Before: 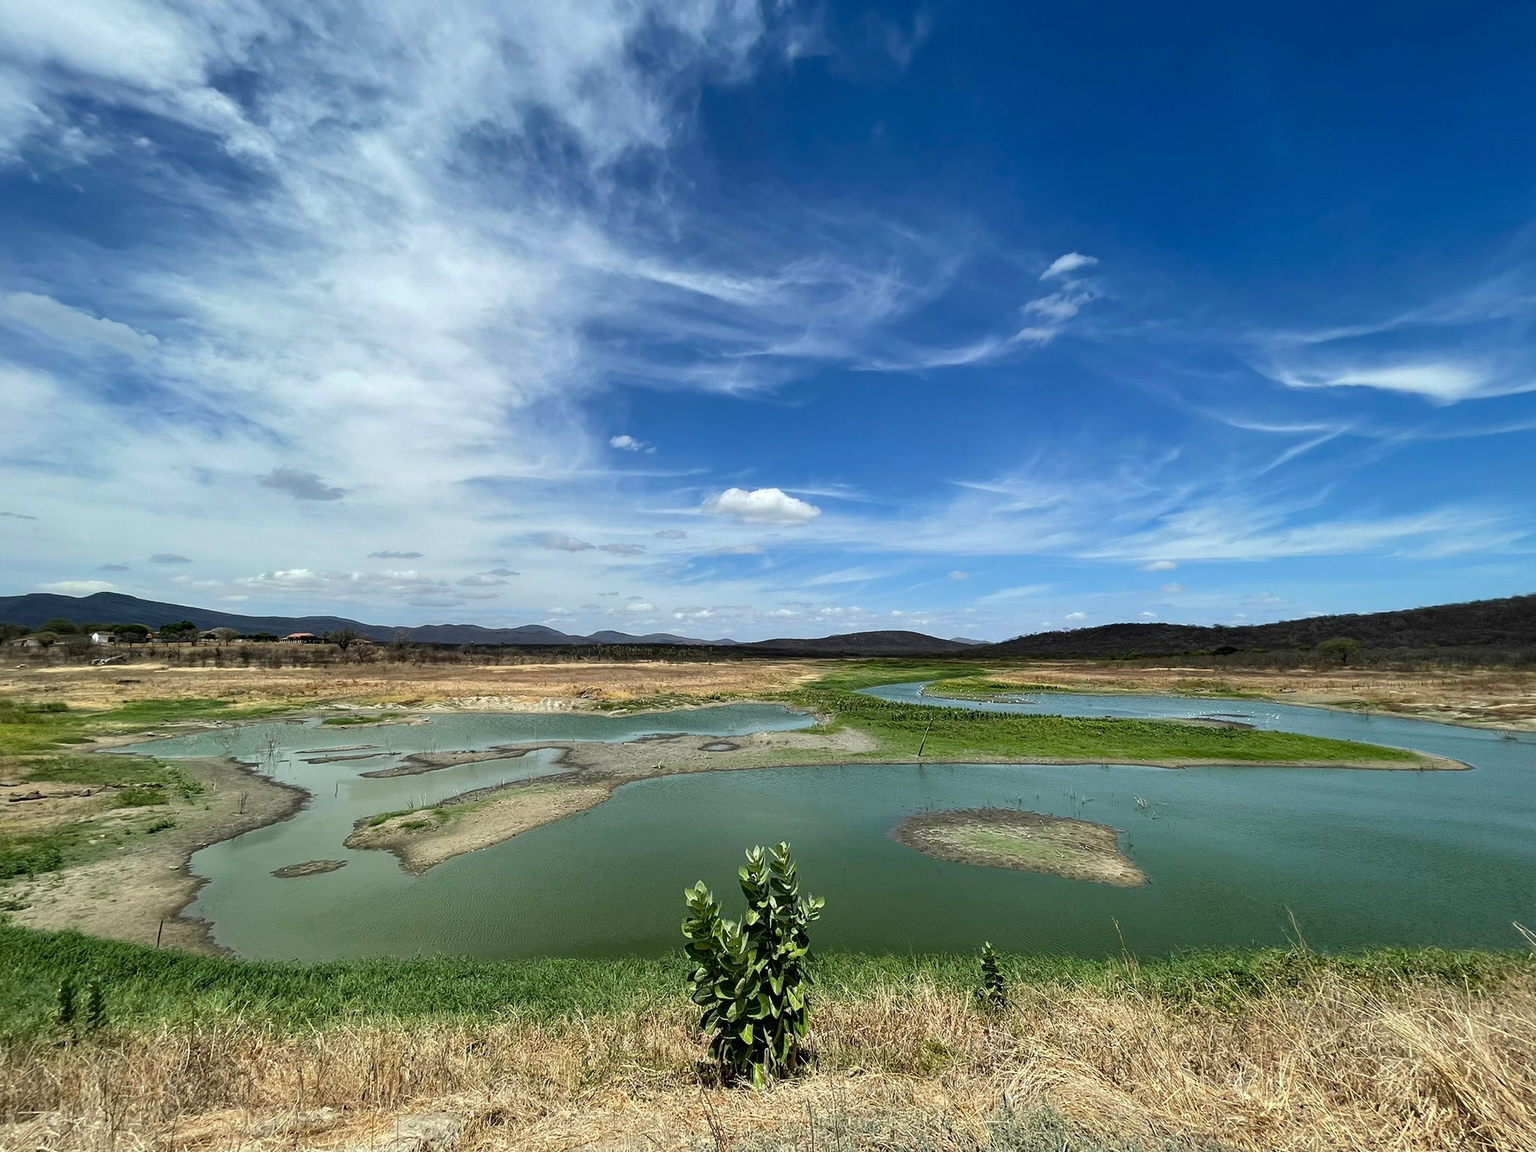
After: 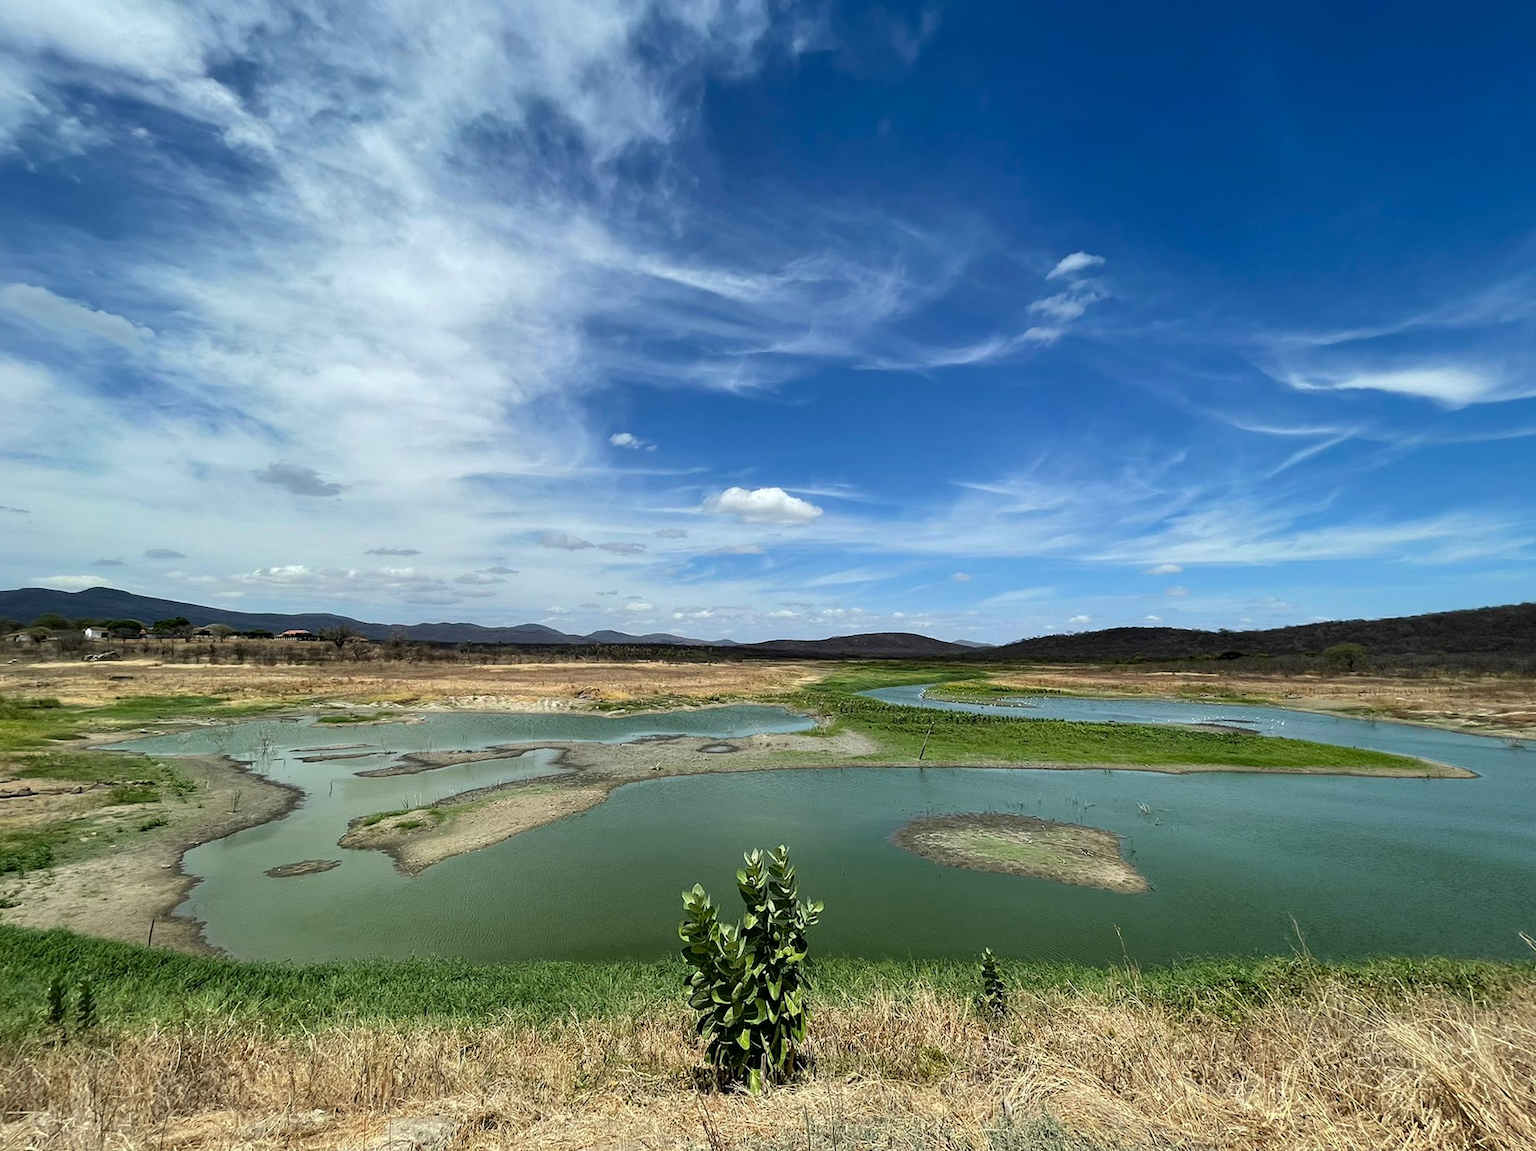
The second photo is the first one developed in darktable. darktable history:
crop and rotate: angle -0.466°
